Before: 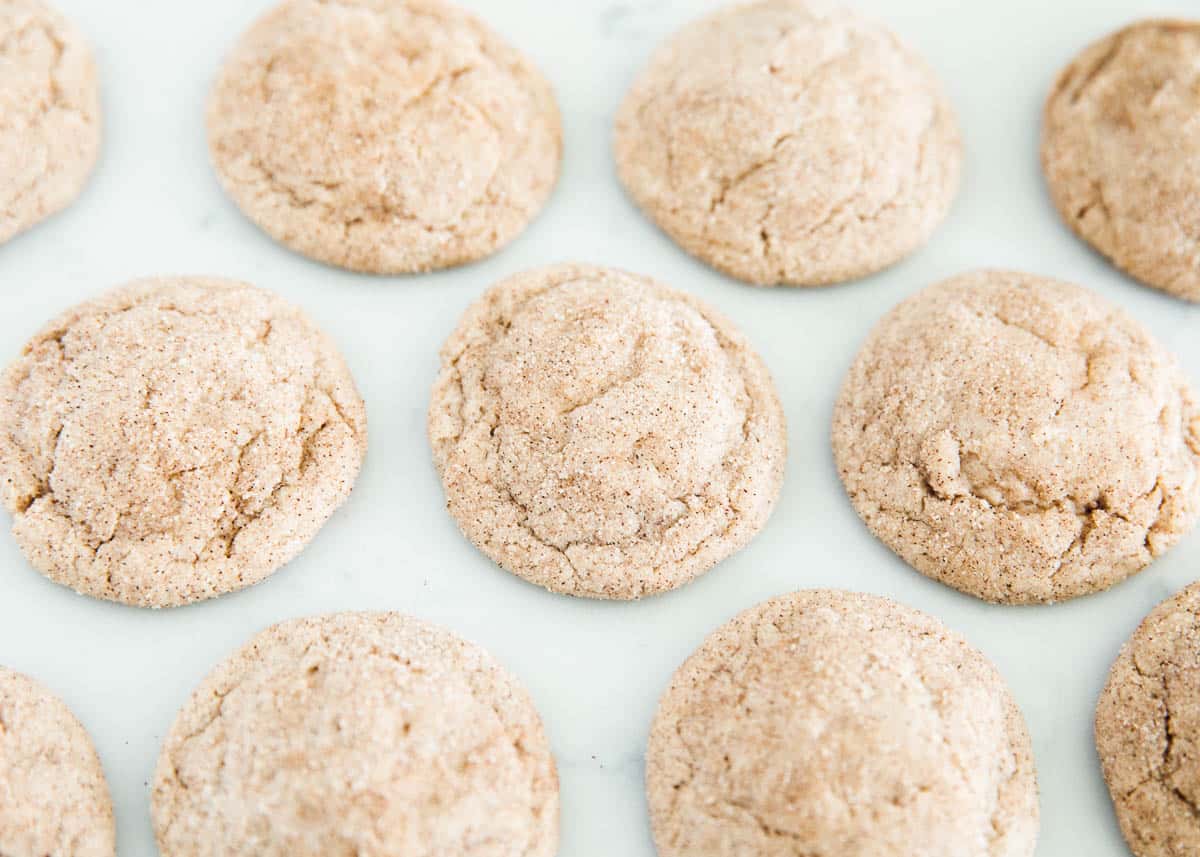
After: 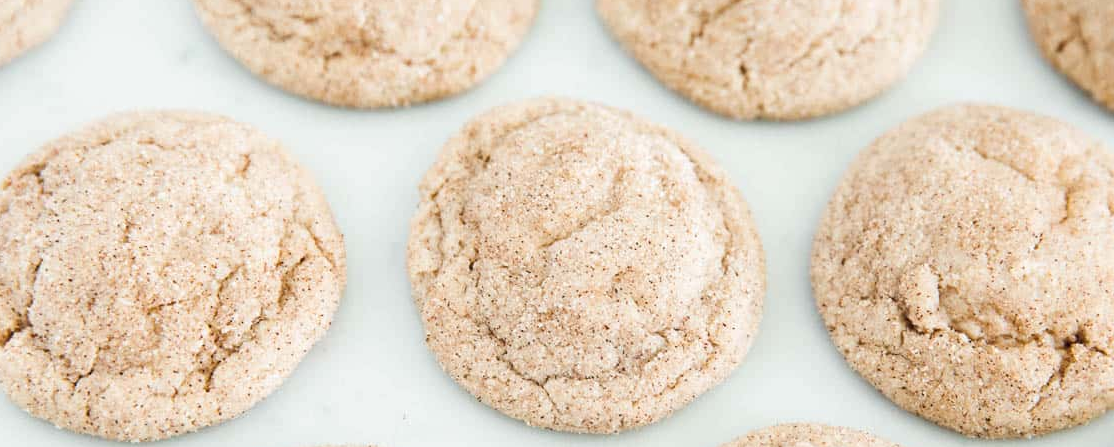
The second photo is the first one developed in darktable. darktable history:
crop: left 1.814%, top 19.37%, right 5.311%, bottom 28.364%
